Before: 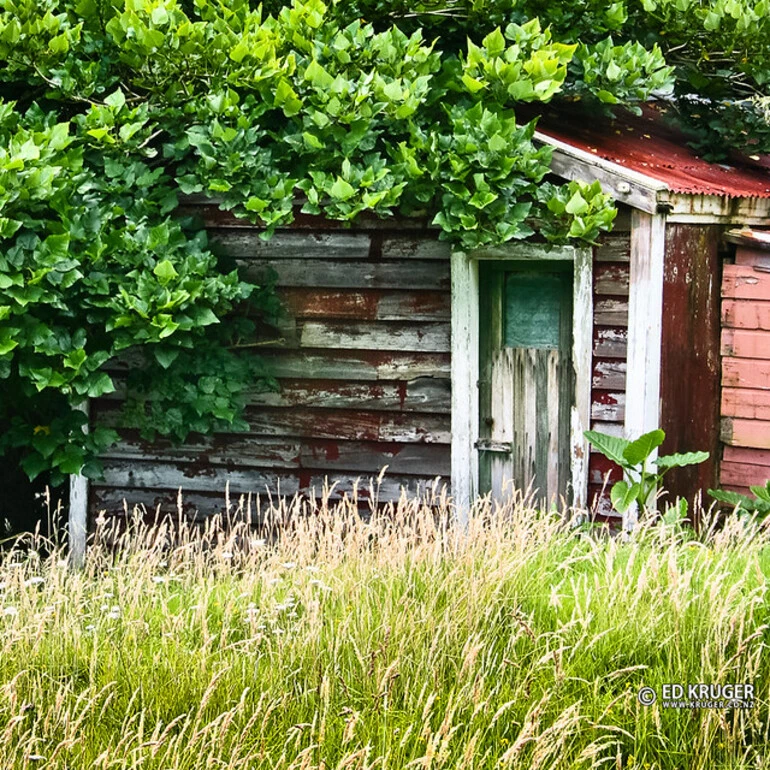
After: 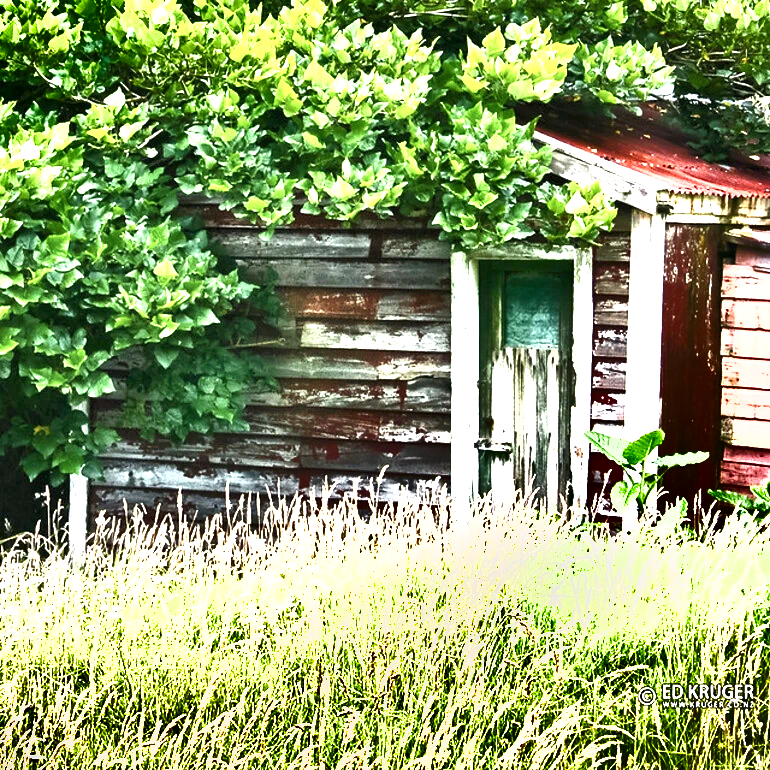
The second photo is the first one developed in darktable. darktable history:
contrast brightness saturation: saturation -0.169
shadows and highlights: radius 118.08, shadows 41.46, highlights -62.16, soften with gaussian
exposure: black level correction 0.001, exposure 1.652 EV, compensate highlight preservation false
